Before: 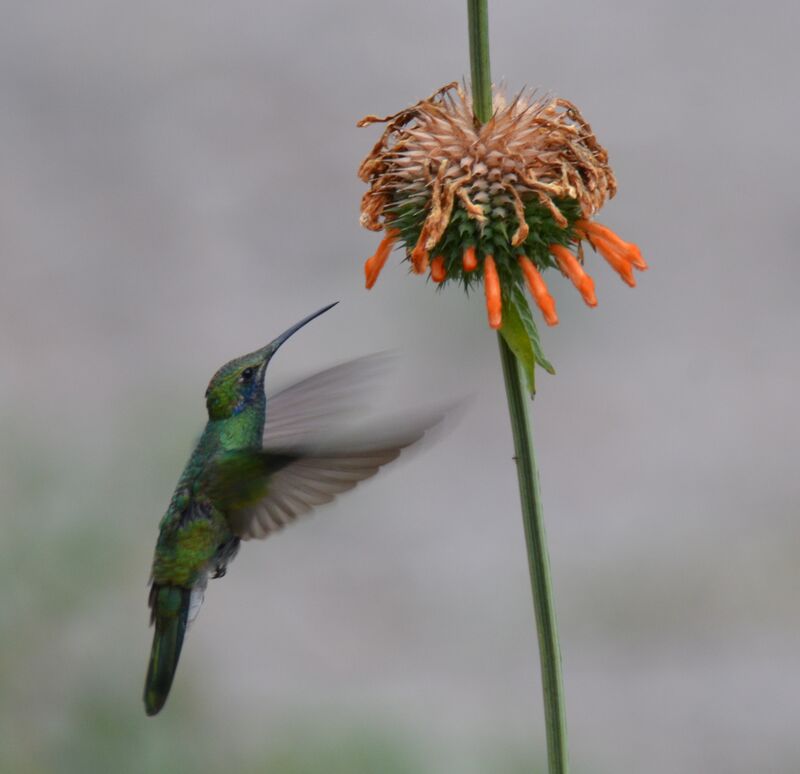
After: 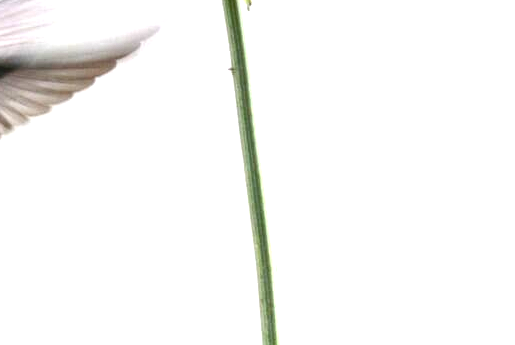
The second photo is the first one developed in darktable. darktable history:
crop and rotate: left 35.59%, top 50.353%, bottom 4.965%
color balance rgb: perceptual saturation grading › global saturation 20%, perceptual saturation grading › highlights -50.322%, perceptual saturation grading › shadows 30.867%, perceptual brilliance grading › global brilliance 14.581%, perceptual brilliance grading › shadows -34.447%
exposure: black level correction 0.001, exposure 1.737 EV, compensate exposure bias true, compensate highlight preservation false
local contrast: on, module defaults
